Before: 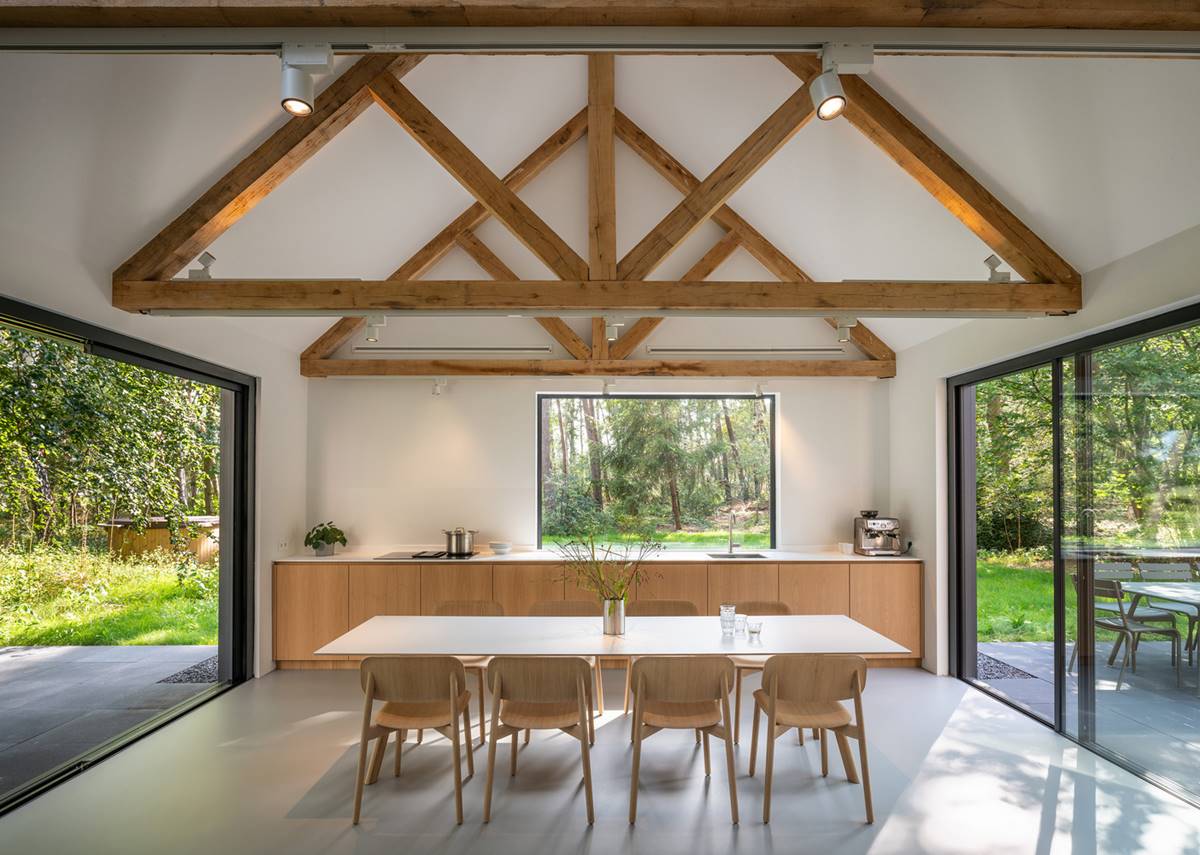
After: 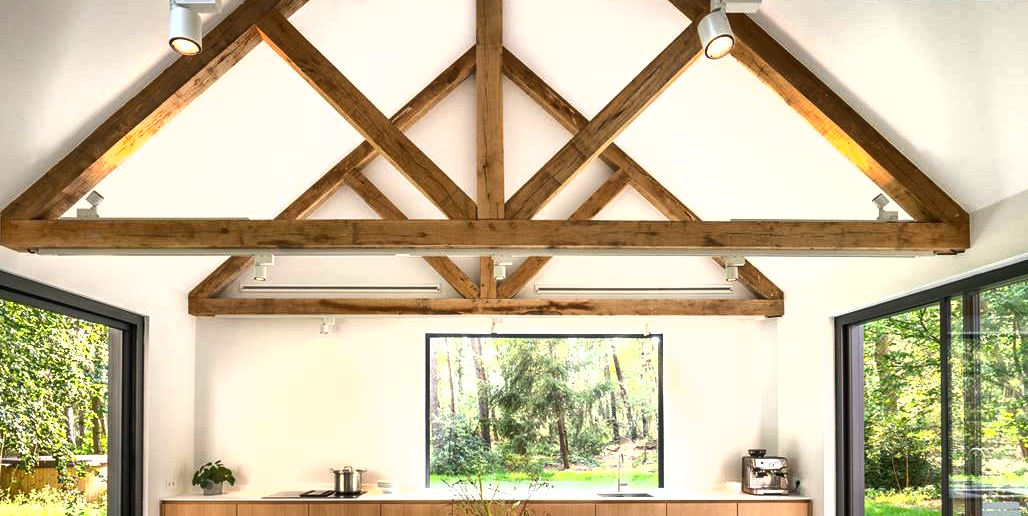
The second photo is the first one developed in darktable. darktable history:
graduated density: rotation -180°, offset 27.42
crop and rotate: left 9.345%, top 7.22%, right 4.982%, bottom 32.331%
exposure: black level correction 0, exposure 1.5 EV, compensate highlight preservation false
shadows and highlights: highlights color adjustment 0%, low approximation 0.01, soften with gaussian
